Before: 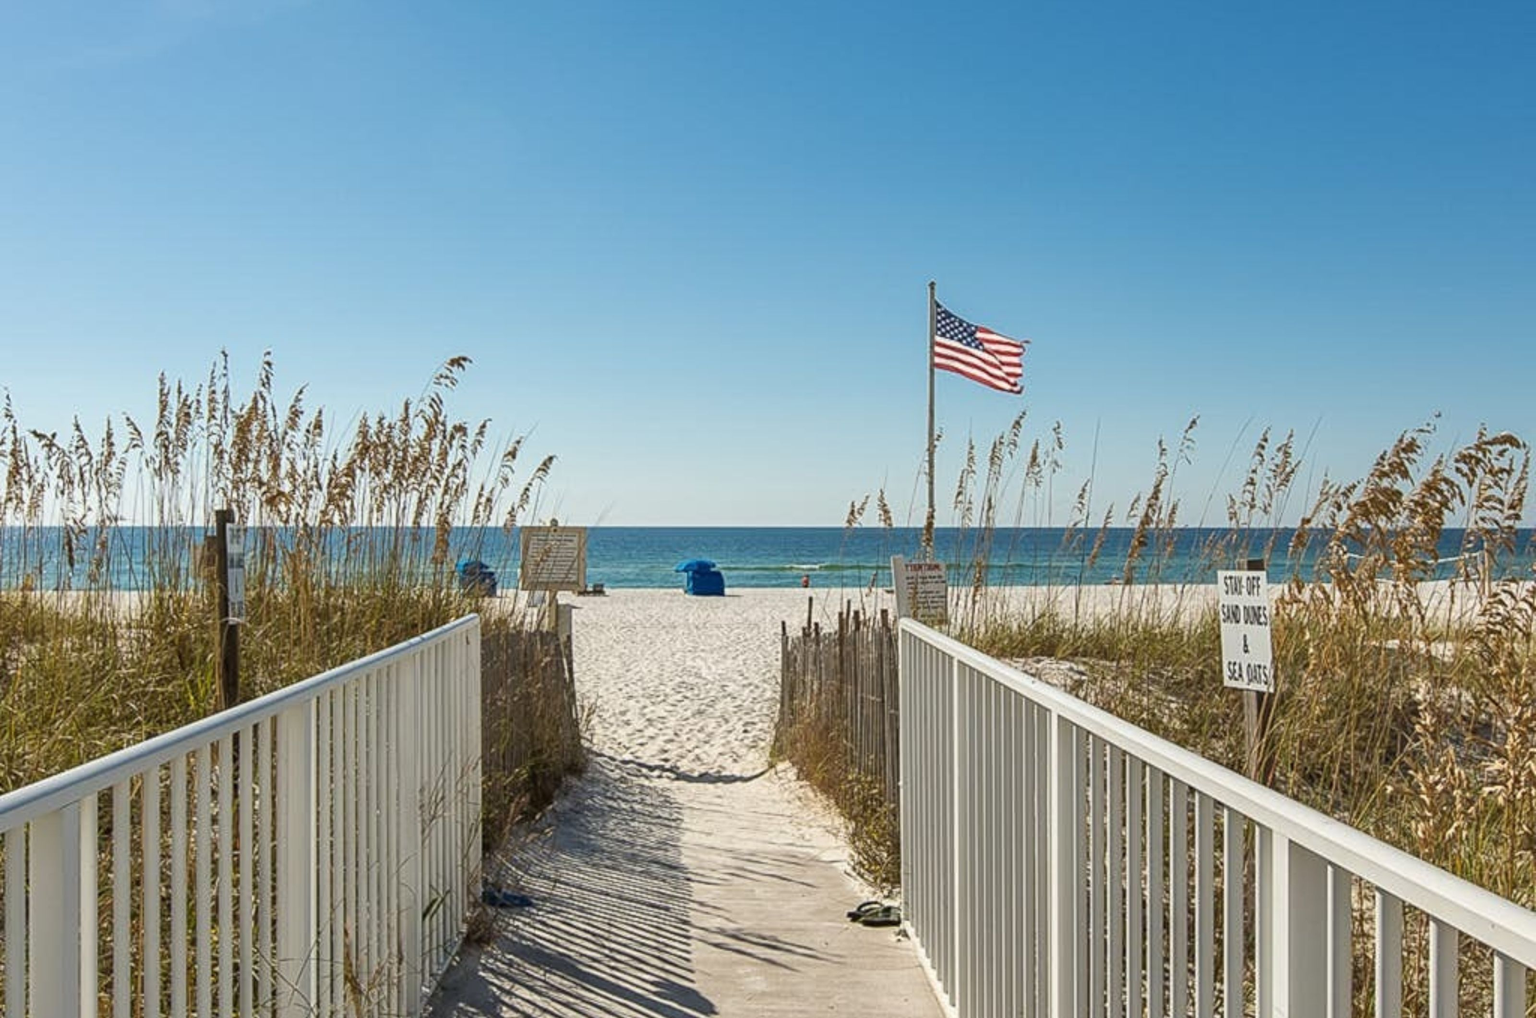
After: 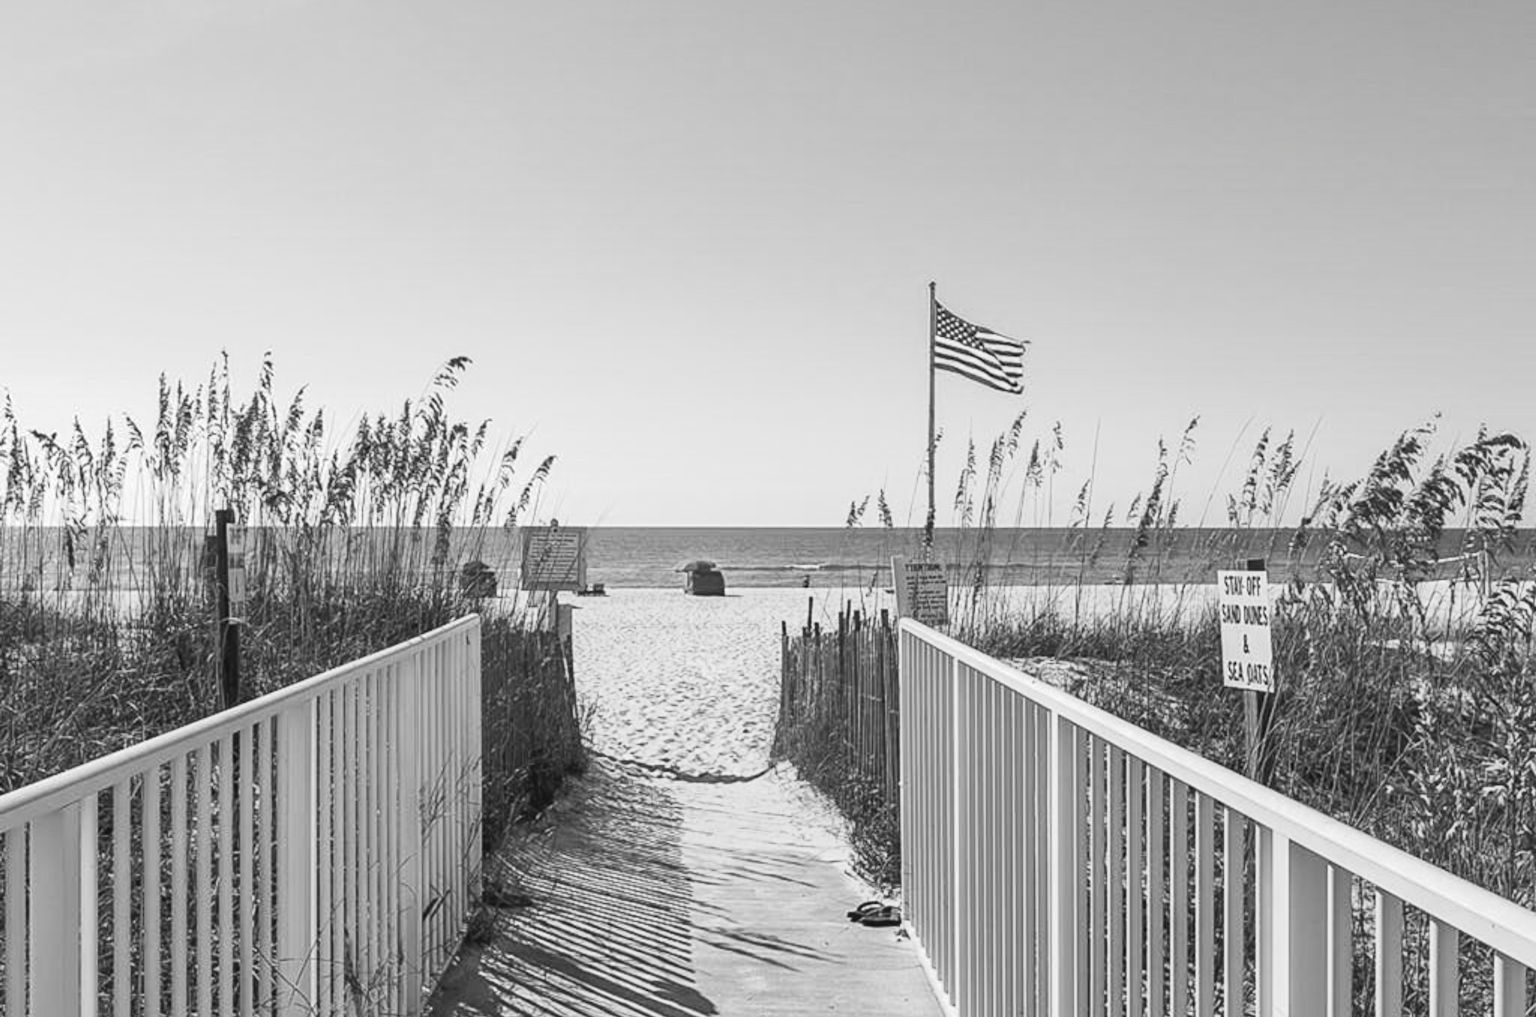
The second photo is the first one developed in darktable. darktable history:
tone curve: curves: ch0 [(0, 0) (0.003, 0.045) (0.011, 0.051) (0.025, 0.057) (0.044, 0.074) (0.069, 0.096) (0.1, 0.125) (0.136, 0.16) (0.177, 0.201) (0.224, 0.242) (0.277, 0.299) (0.335, 0.362) (0.399, 0.432) (0.468, 0.512) (0.543, 0.601) (0.623, 0.691) (0.709, 0.786) (0.801, 0.876) (0.898, 0.927) (1, 1)], preserve colors none
color look up table: target L [83.12, 79.16, 85.98, 100.62, 82.05, 75.88, 72.94, 64.74, 56.57, 57.87, 29.29, 25.02, 201.6, 75.15, 58.64, 62.97, 75.88, 67.74, 54.76, 46.43, 33.46, 46.03, 50.17, 29.29, 11.59, 17.53, 9.263, 0.506, 78.43, 80.97, 56.32, 62.97, 51.22, 74.05, 60.56, 27.54, 57.09, 23.52, 34.88, 12.25, 103.44, 100.31, 84.56, 82.41, 79.88, 66.62, 71.84, 53.98, 43.19], target a [-0.002, 0, -0.003, 0.001, 0, 0, 0, 0.001, 0.001, 0 ×5, 0.001, 0.001, 0 ×4, 0.001, 0, 0.001, 0 ×6, -0.002, 0, 0.001, 0 ×4, 0.001, 0, 0, 0, 0.001, 0.001, -0.003, -0.001, 0 ×5], target b [0.023, 0.002, 0.024, -0.004, 0.002, 0.002, 0.002, -0.004, -0.004, 0.001, 0.001, -0.003, -0.001, 0.002, -0.004, -0.005, 0.002, 0.002, 0.001, 0.001, -0.003, 0.001, -0.004, 0.001, -0.002, 0.001, 0.001, 0, 0.002, 0.023, 0.001, -0.005, 0.001, 0.002, 0.002, 0, -0.004, -0.002, 0.001, -0.002, -0.004, -0.004, 0.024, 0.002 ×4, -0.003, 0.001], num patches 49
